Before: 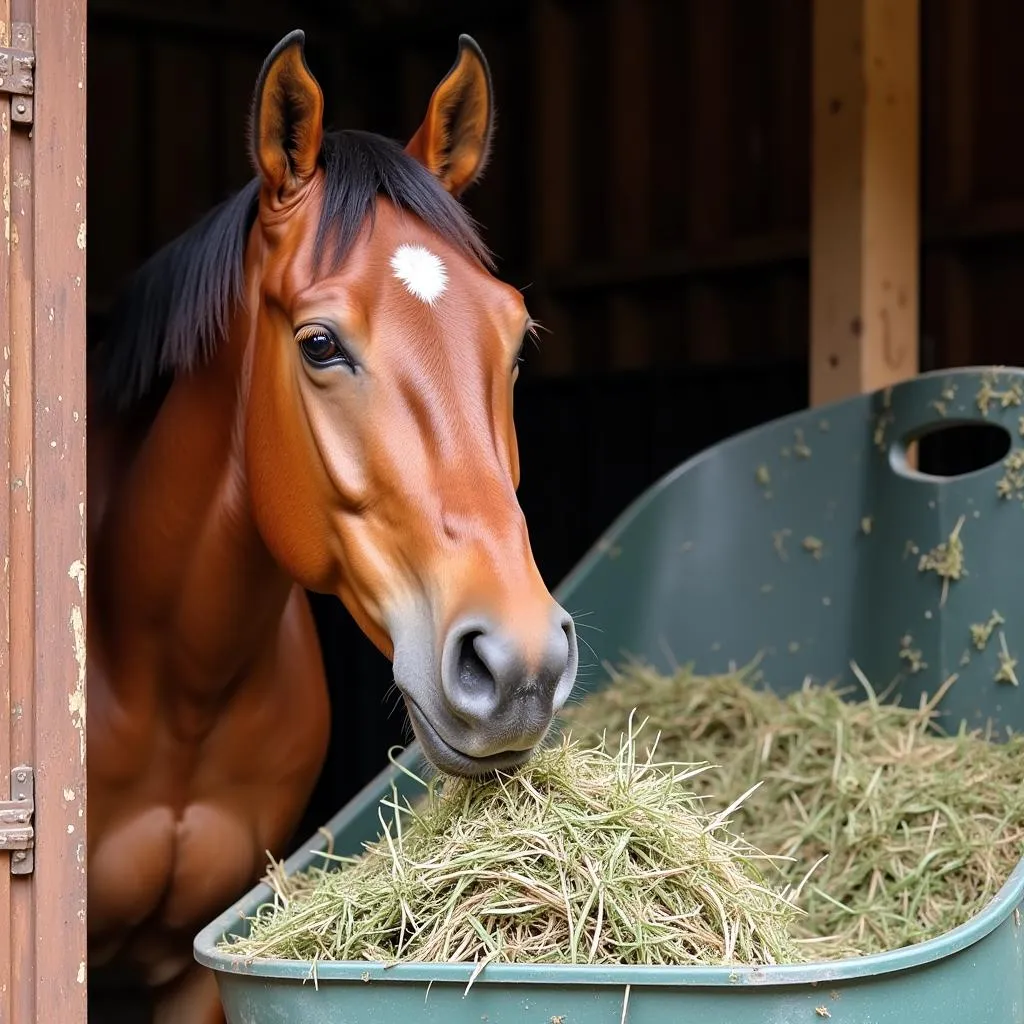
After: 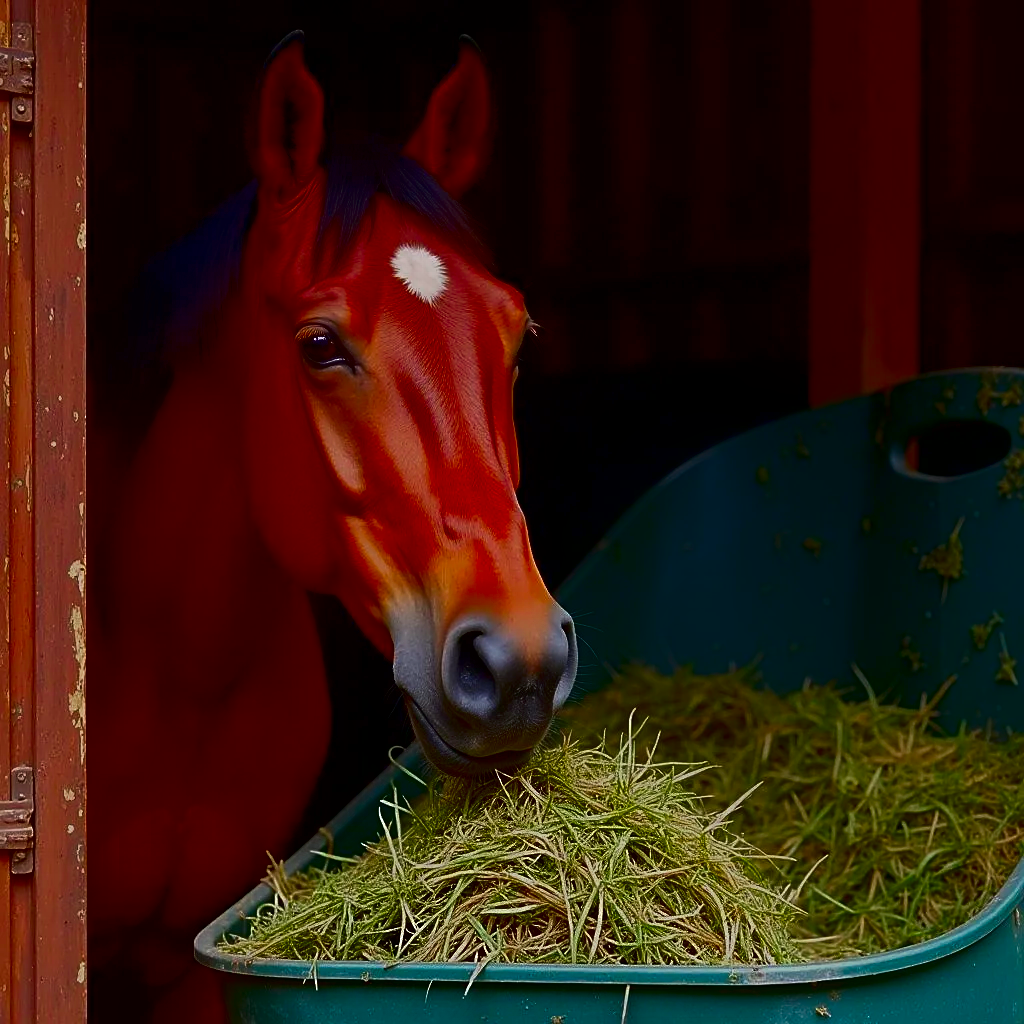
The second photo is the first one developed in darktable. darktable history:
sharpen: on, module defaults
contrast equalizer: y [[0.6 ×6], [0.55 ×6], [0 ×6], [0 ×6], [0 ×6]], mix -0.991
contrast brightness saturation: brightness -0.999, saturation 0.997
